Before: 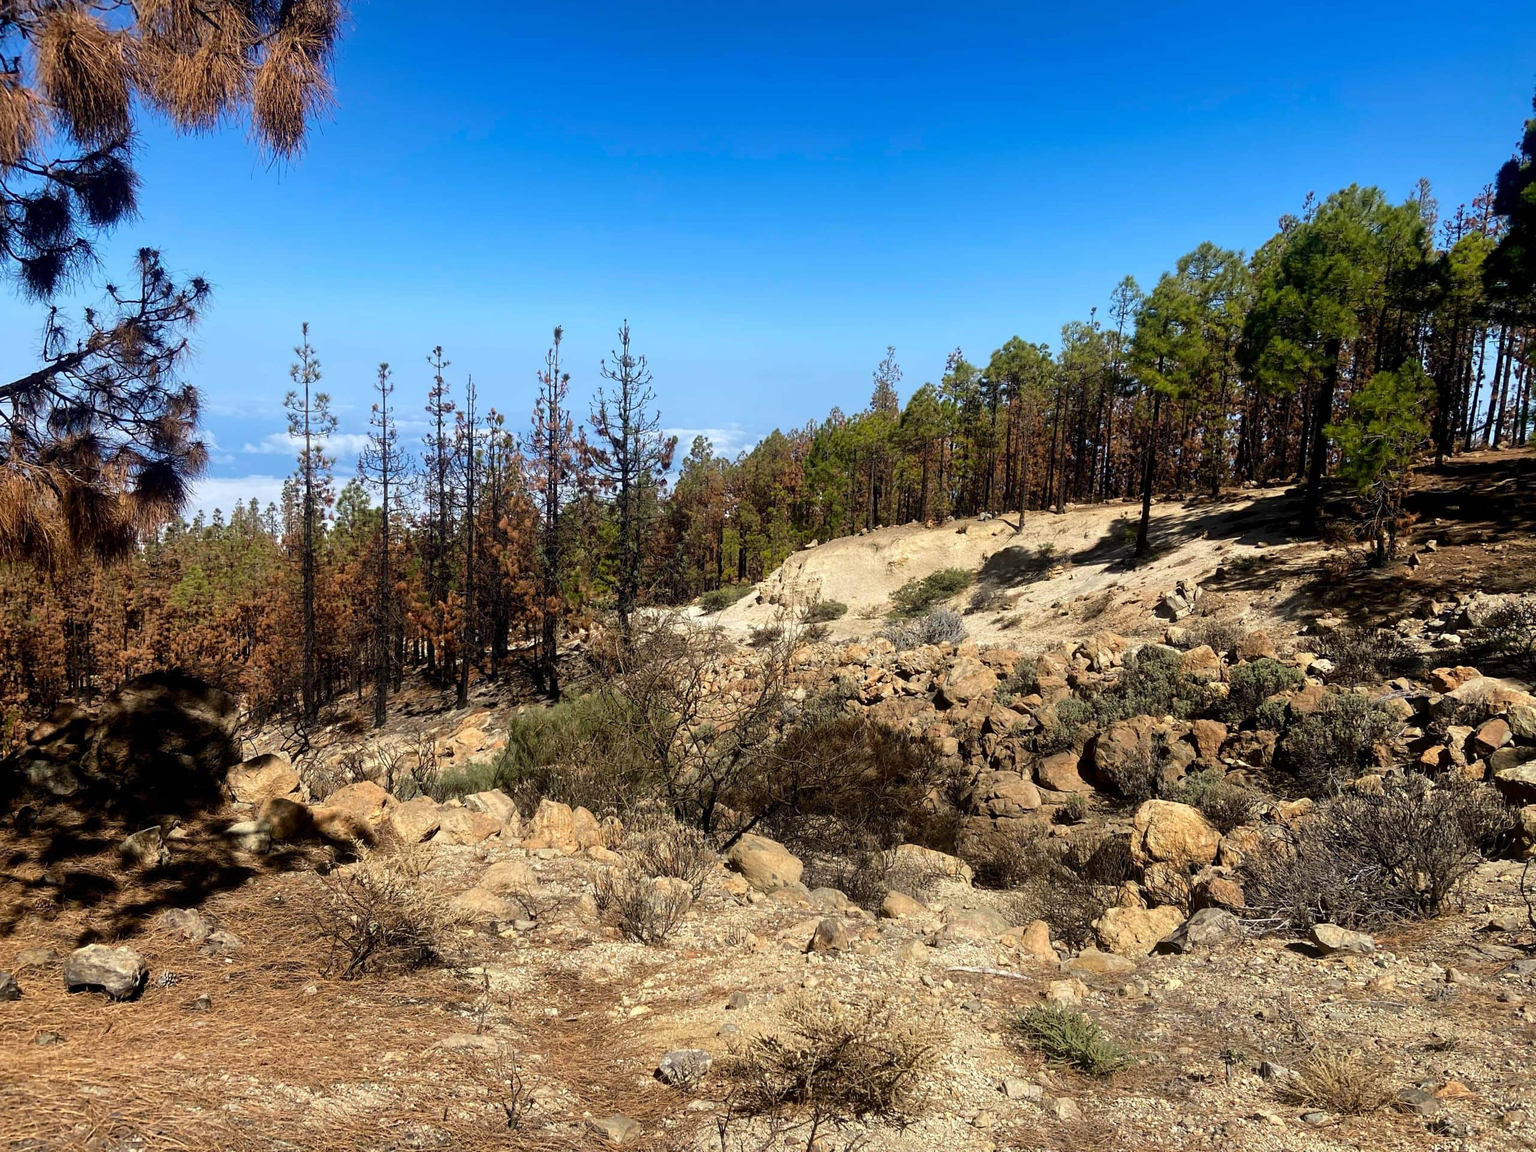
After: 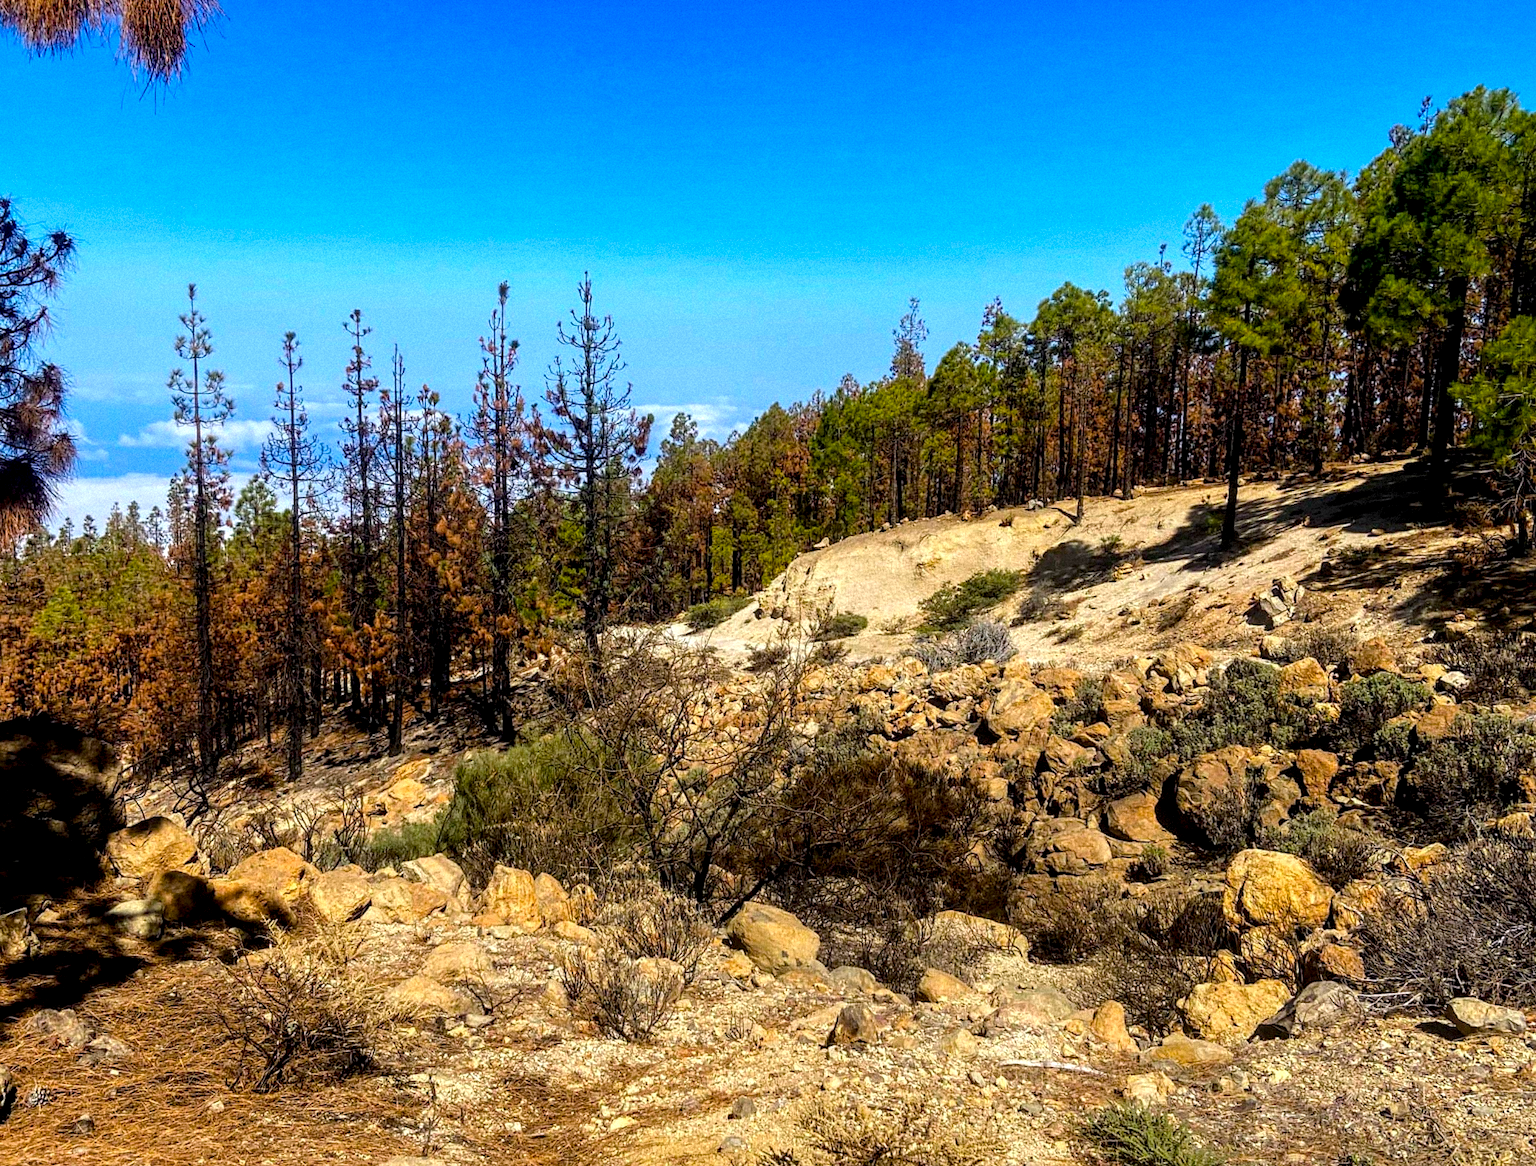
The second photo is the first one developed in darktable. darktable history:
rotate and perspective: rotation -1.24°, automatic cropping off
white balance: red 1.004, blue 1.024
grain: mid-tones bias 0%
crop and rotate: left 10.071%, top 10.071%, right 10.02%, bottom 10.02%
tone equalizer: on, module defaults
local contrast: detail 142%
color balance rgb: linear chroma grading › global chroma 15%, perceptual saturation grading › global saturation 30%
